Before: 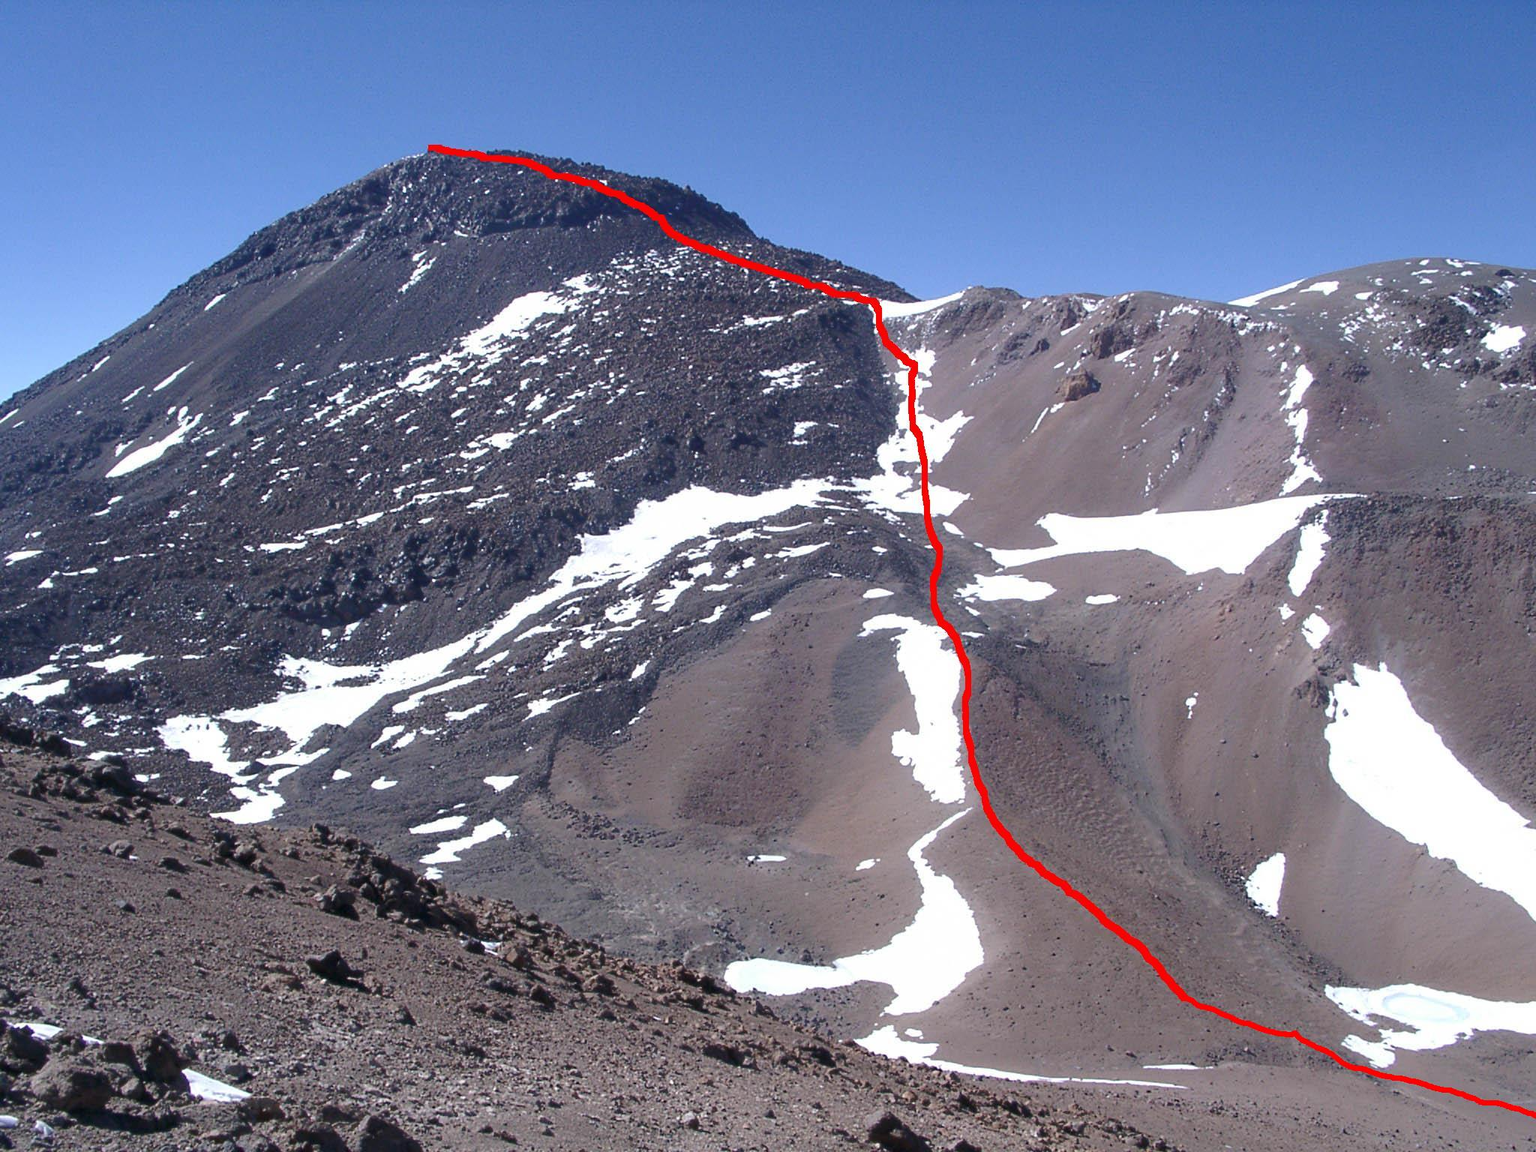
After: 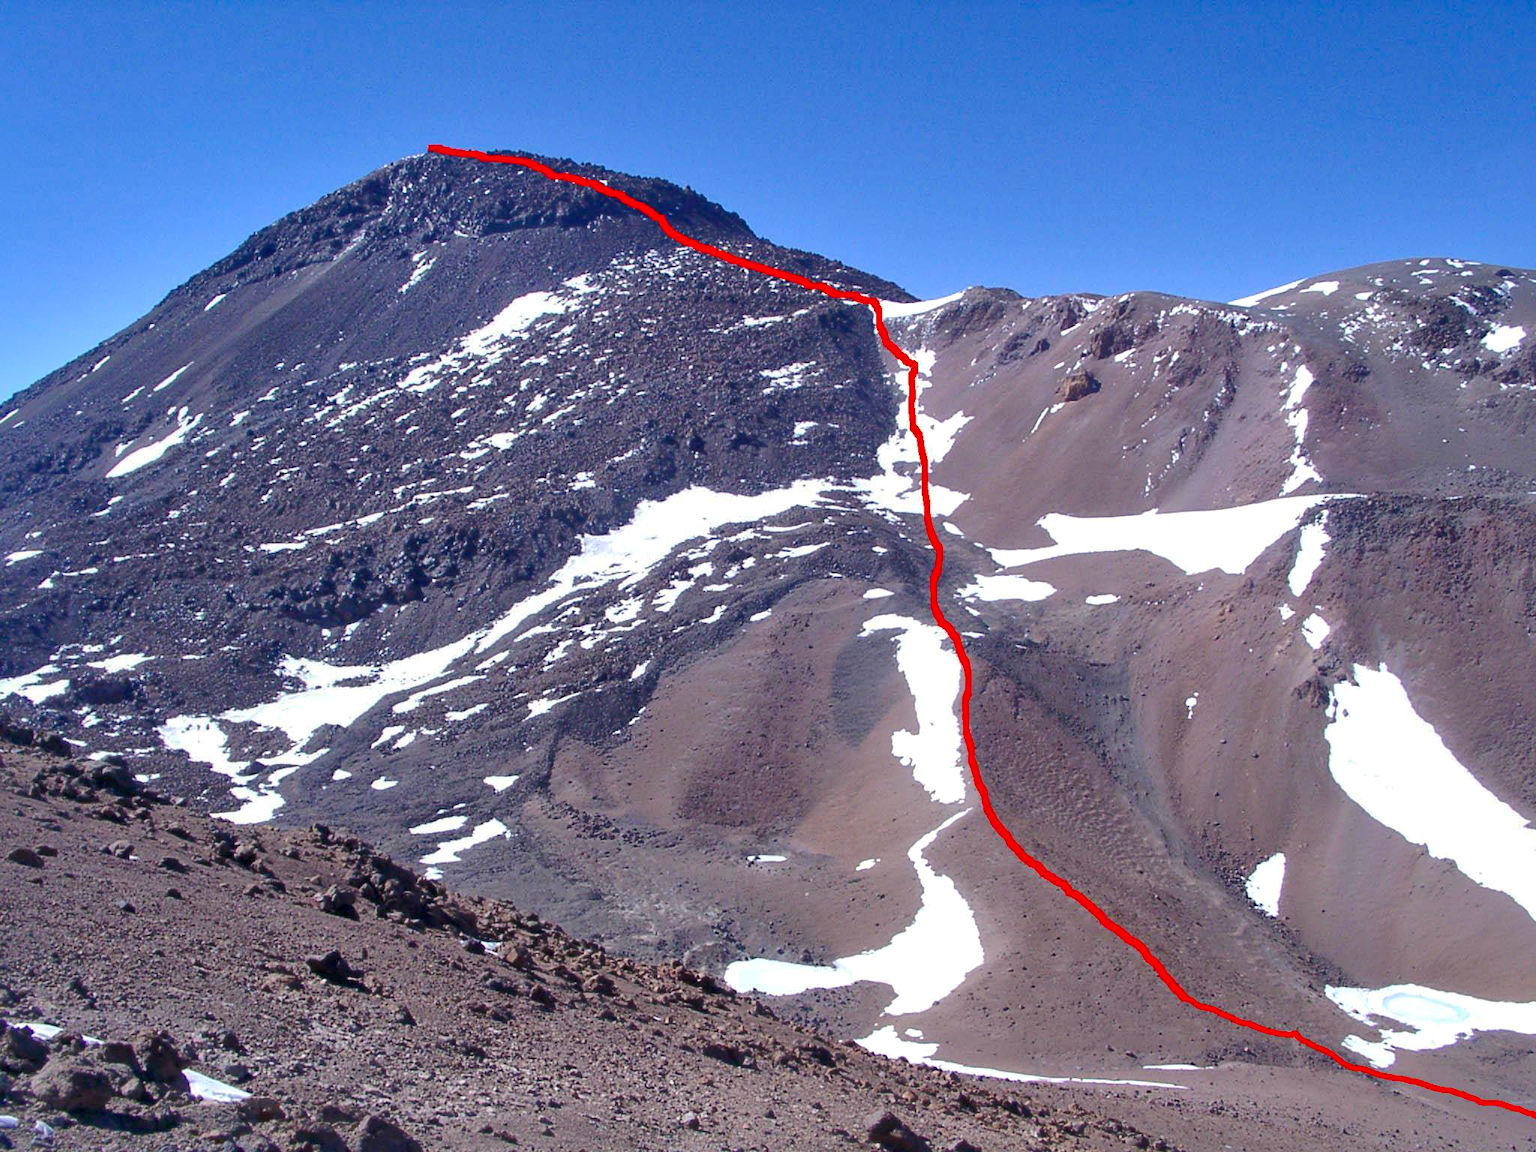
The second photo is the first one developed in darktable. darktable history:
color balance rgb: shadows lift › chroma 3.126%, shadows lift › hue 280.14°, perceptual saturation grading › global saturation 31.027%, global vibrance 20.439%
local contrast: mode bilateral grid, contrast 21, coarseness 50, detail 141%, midtone range 0.2
shadows and highlights: on, module defaults
